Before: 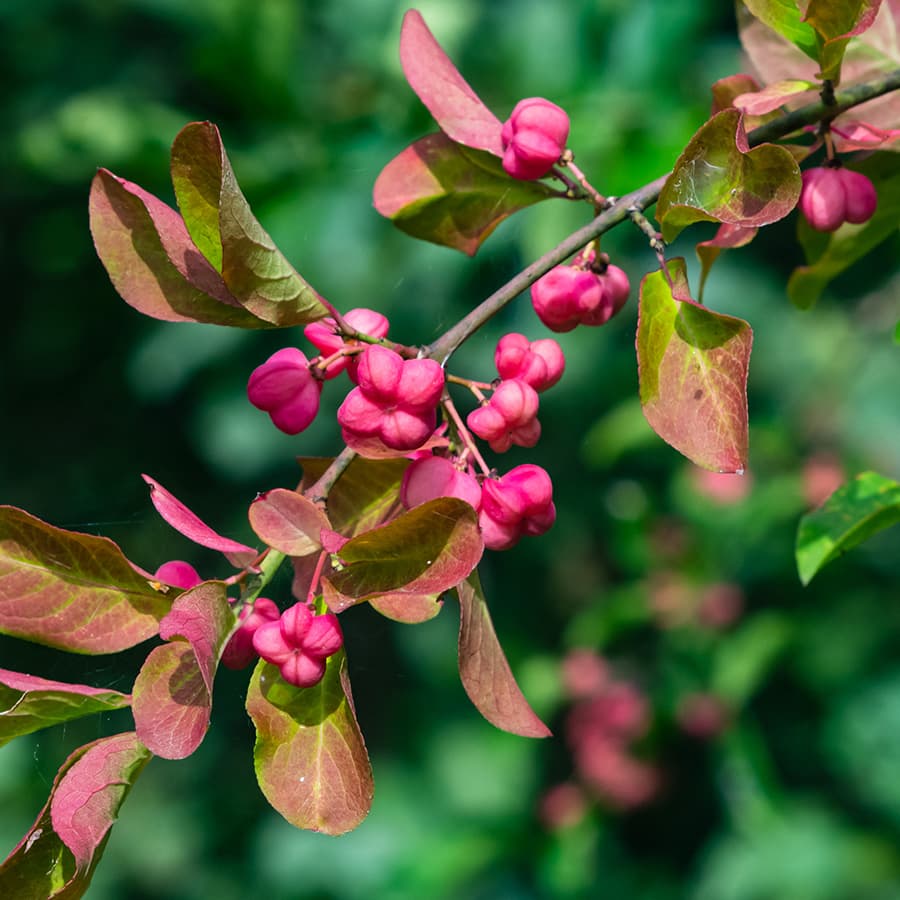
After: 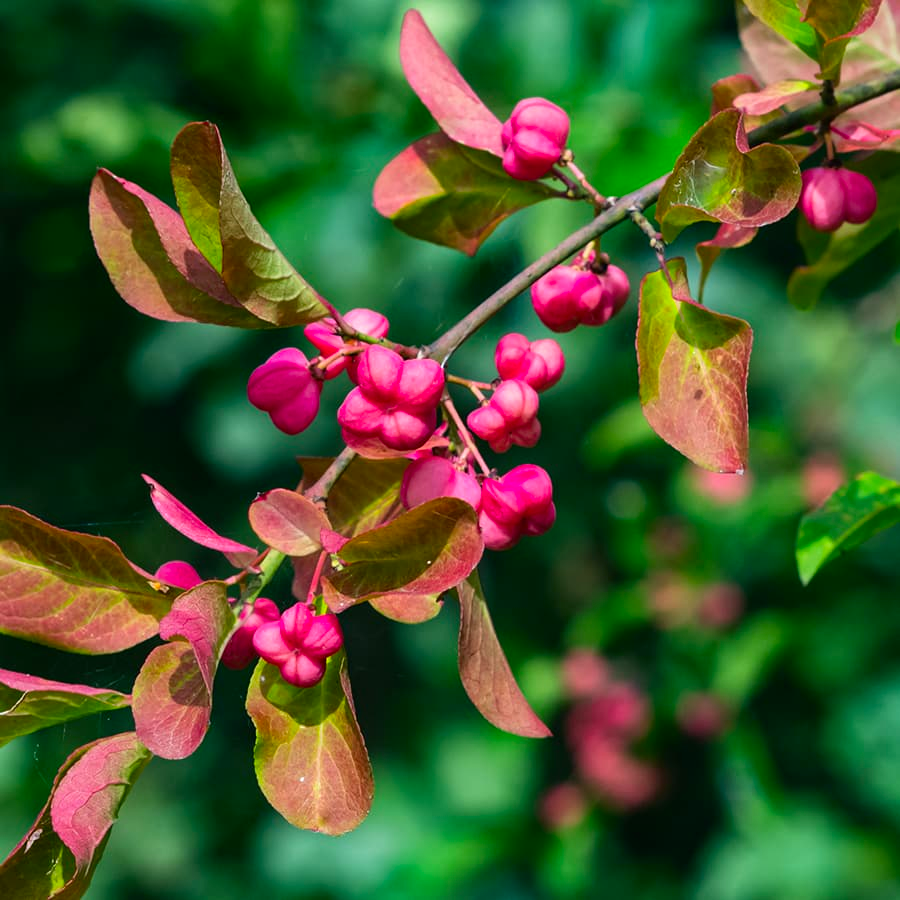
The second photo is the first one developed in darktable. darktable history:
contrast brightness saturation: contrast 0.079, saturation 0.196
